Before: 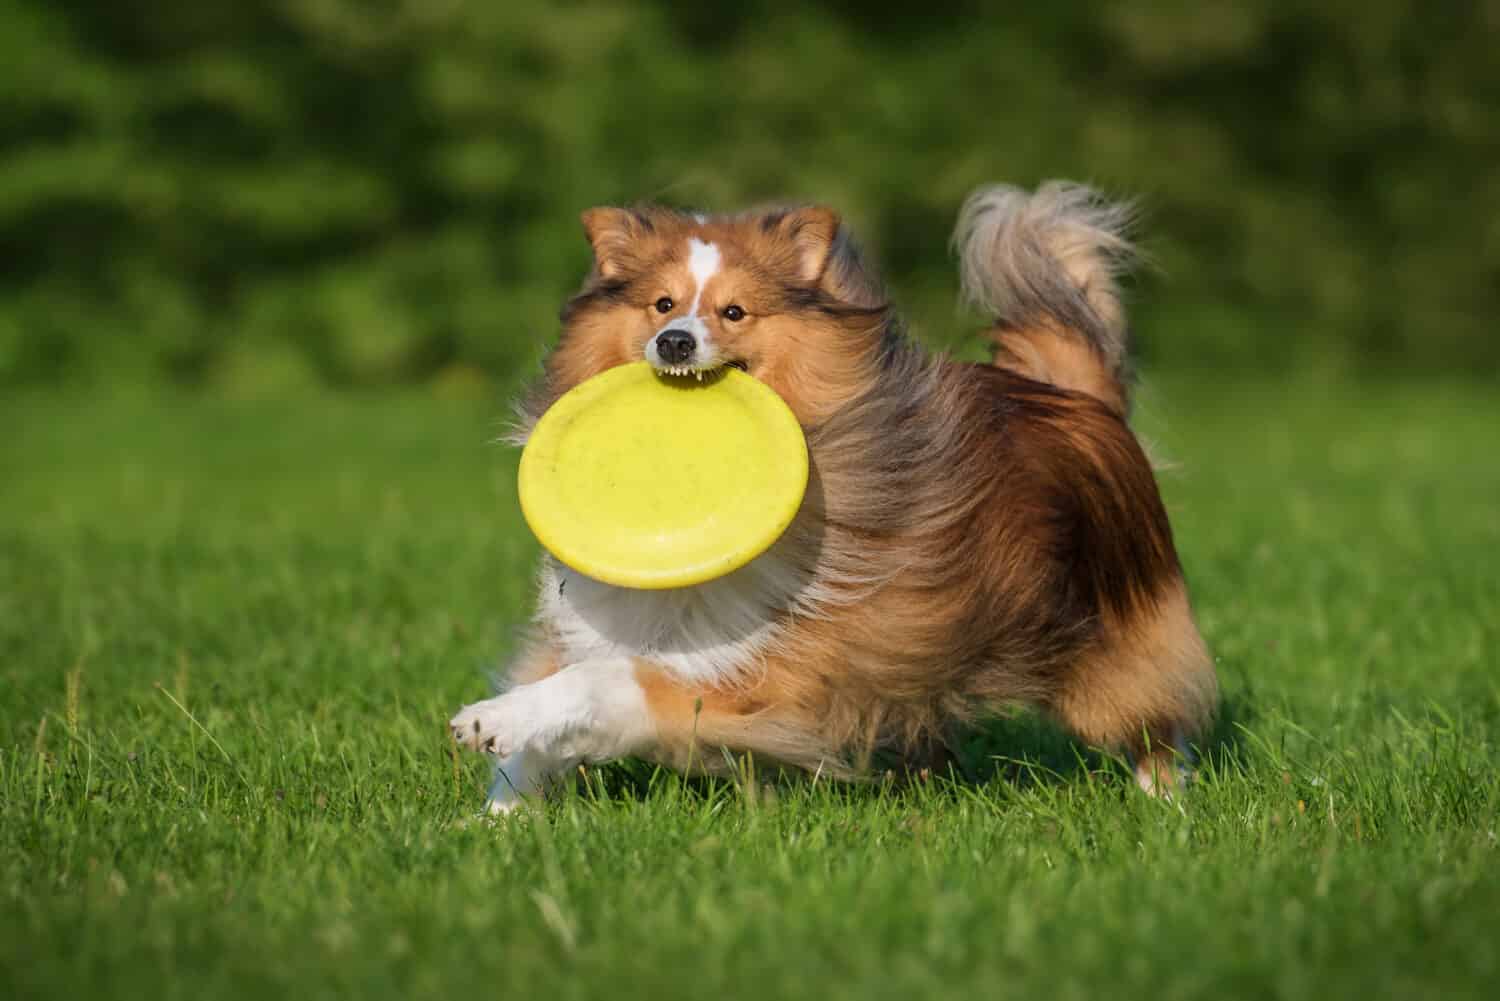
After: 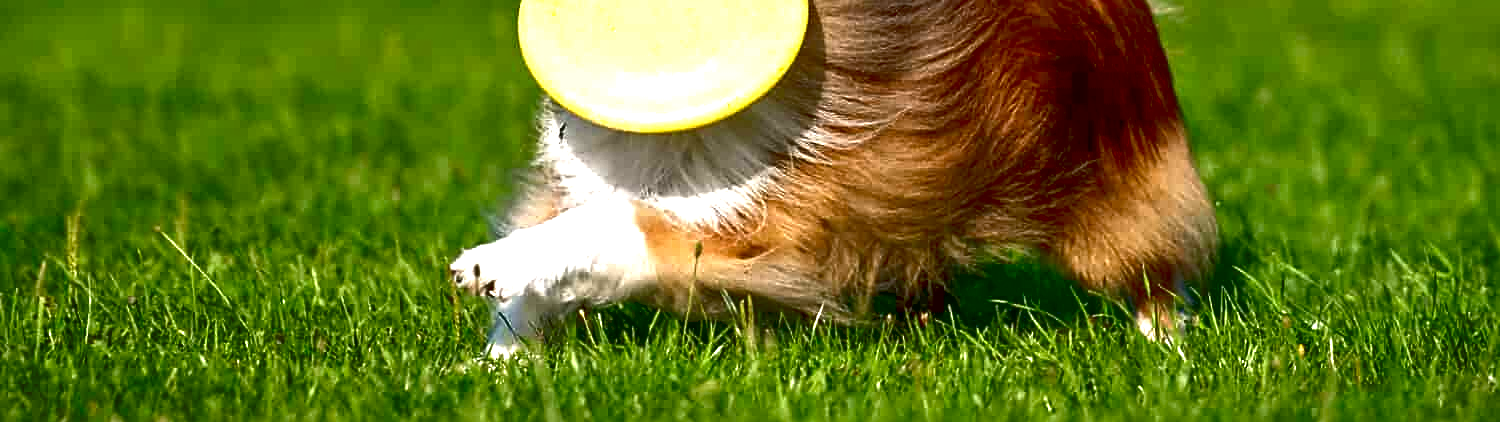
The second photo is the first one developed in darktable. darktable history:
tone equalizer: -7 EV 0.159 EV, -6 EV 0.566 EV, -5 EV 1.16 EV, -4 EV 1.35 EV, -3 EV 1.16 EV, -2 EV 0.6 EV, -1 EV 0.159 EV
crop: top 45.619%, bottom 12.175%
contrast brightness saturation: brightness -0.5
sharpen: on, module defaults
exposure: black level correction 0.011, exposure 1.083 EV, compensate exposure bias true, compensate highlight preservation false
